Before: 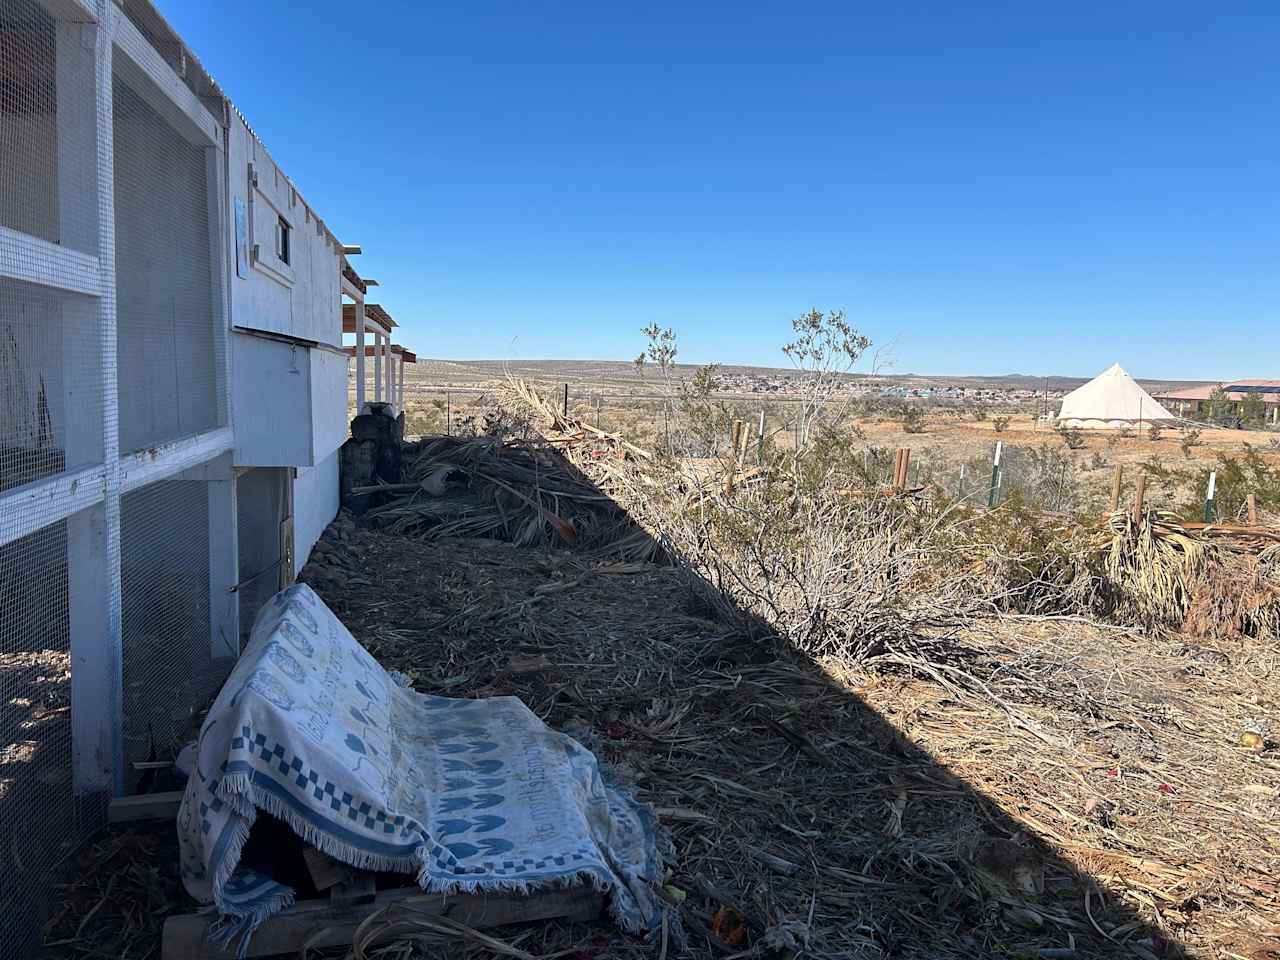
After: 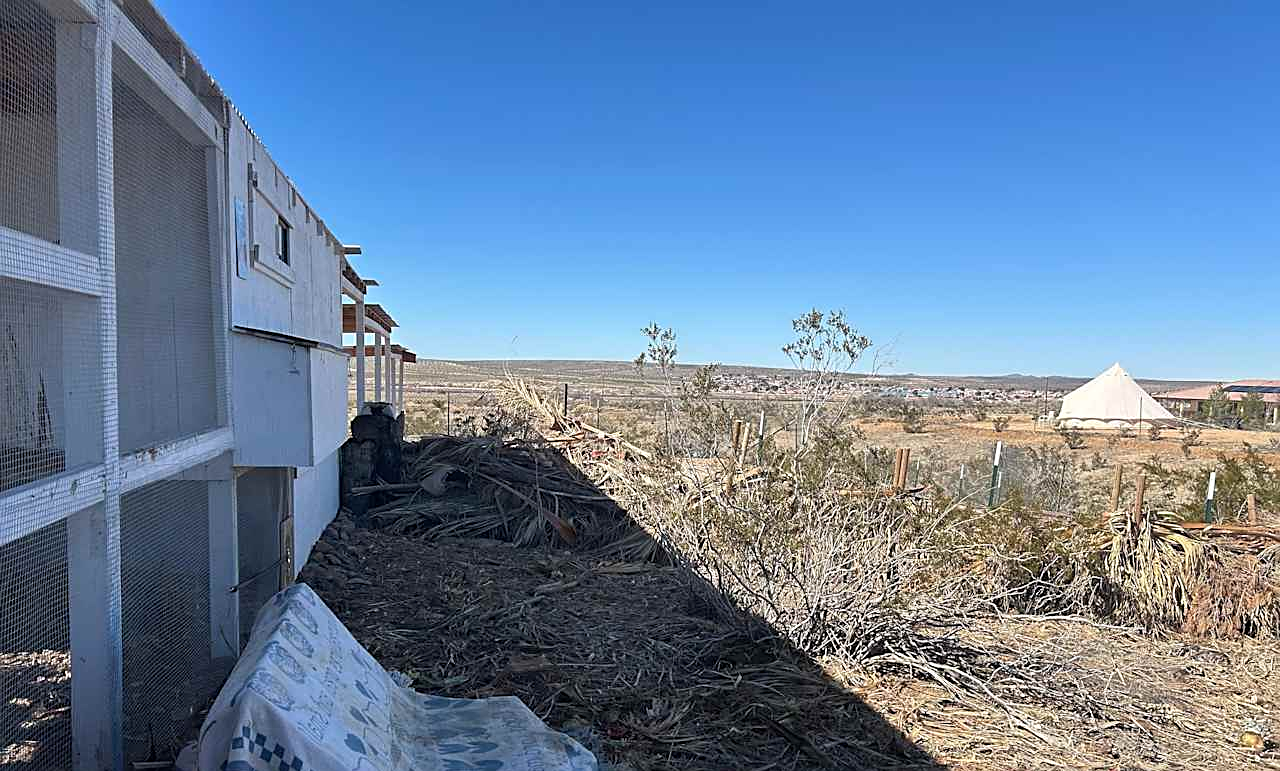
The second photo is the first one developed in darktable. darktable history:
crop: bottom 19.587%
sharpen: amount 0.491
